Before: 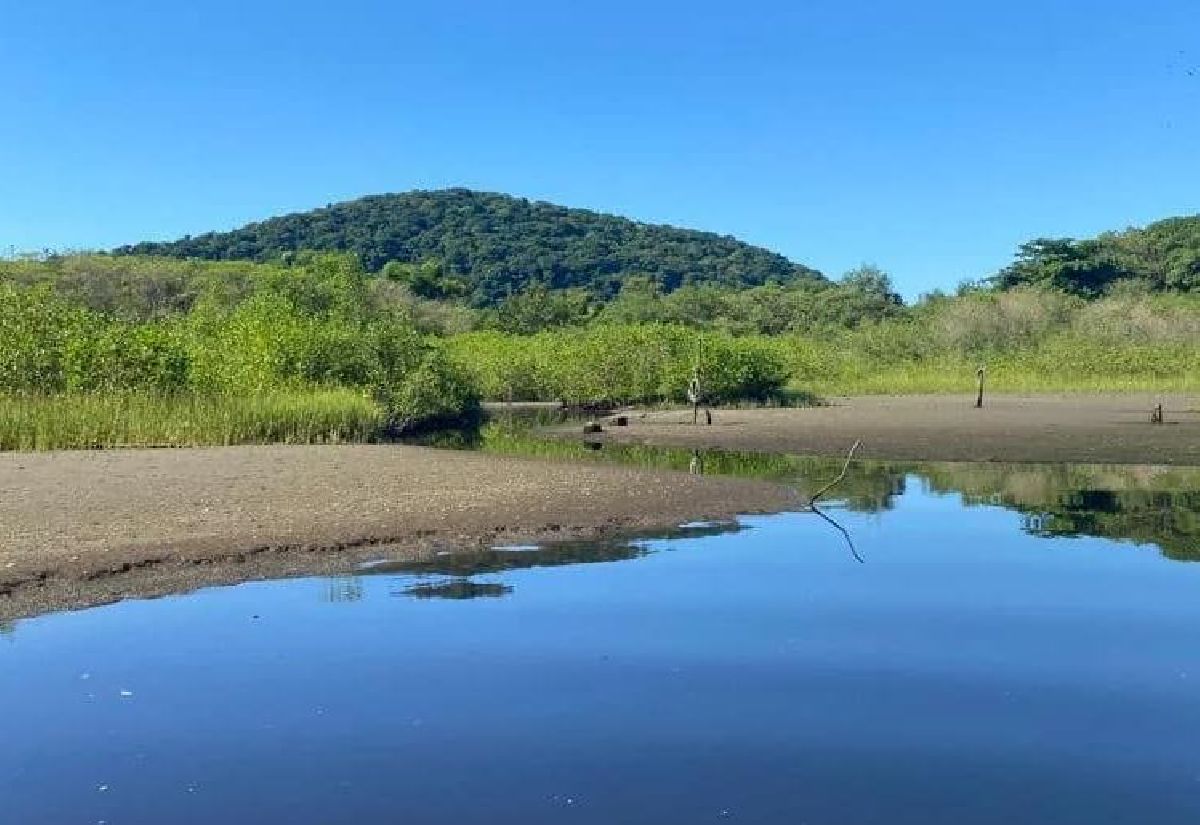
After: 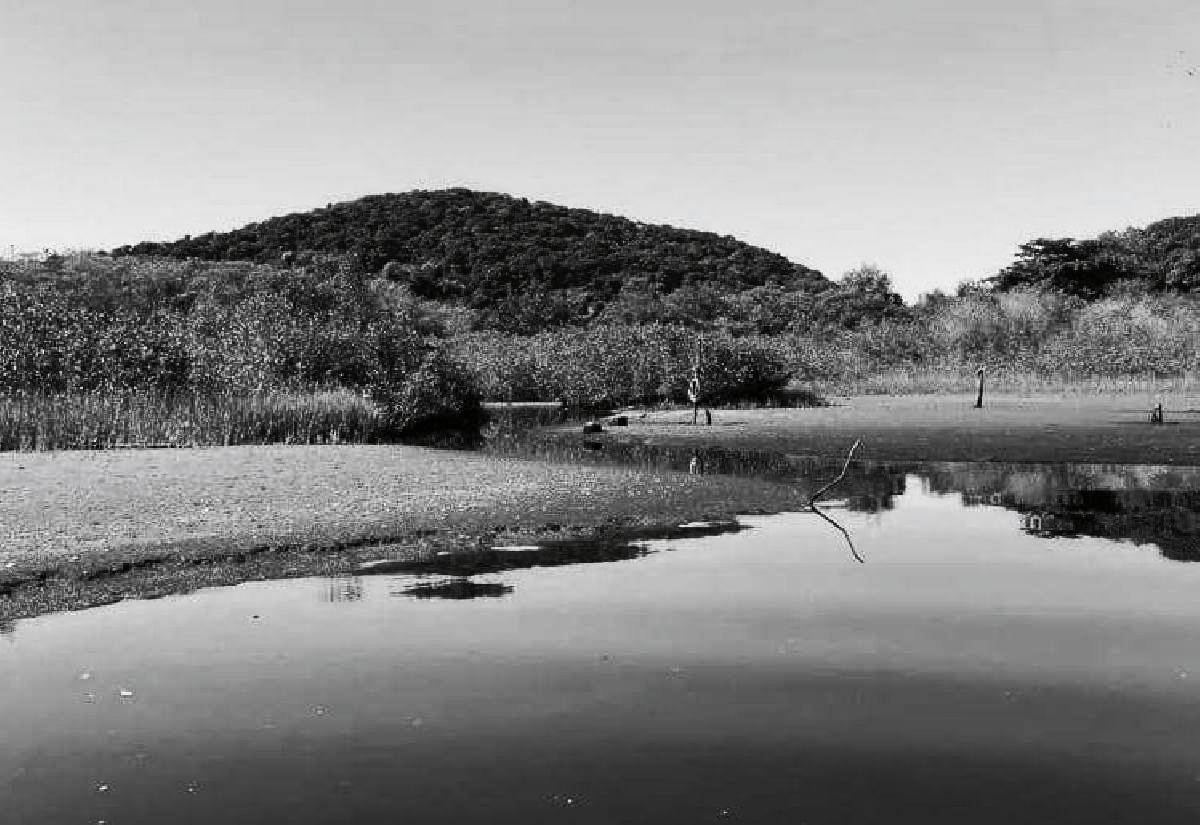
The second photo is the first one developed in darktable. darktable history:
tone curve: curves: ch0 [(0, 0) (0.003, 0.003) (0.011, 0.005) (0.025, 0.005) (0.044, 0.008) (0.069, 0.015) (0.1, 0.023) (0.136, 0.032) (0.177, 0.046) (0.224, 0.072) (0.277, 0.124) (0.335, 0.174) (0.399, 0.253) (0.468, 0.365) (0.543, 0.519) (0.623, 0.675) (0.709, 0.805) (0.801, 0.908) (0.898, 0.97) (1, 1)], preserve colors none
color look up table: target L [88.12, 88.12, 70.97, 73.44, 68.49, 68.12, 52.6, 59.92, 48.44, 45.08, 28.85, 22.62, 13.71, 200.55, 83.12, 80.97, 82.05, 82.05, 76.61, 78.79, 69.24, 73.68, 58.48, 46.43, 56.12, 21.24, 91.64, 84.56, 87.41, 80.24, 86.7, 75.88, 62.97, 67, 55.54, 56.78, 39.07, 43.59, 13.23, 6.319, 2.742, 100, 78.79, 84.2, 76.37, 62.46, 56.62, 49.83, 25.32], target a [-0.002, -0.002, 0.001 ×8, 0 ×4, -0.003, -0.003, 0, 0, 0.001, 0, 0.001 ×6, -0.1, -0.001, -0.003, -0.001, -0.003, 0, 0.001 ×6, -0.132, 0, -0.23, -1.004, 0, 0, 0.001 ×4, 0], target b [0.025, 0.025, -0.005, -0.005, -0.008, -0.008, -0.008, -0.005, -0.008, -0.007, -0.004, 0, -0.003, 0, 0.026, 0.026, 0.002, 0.002, -0.005, 0.003, -0.004, -0.005, -0.009, -0.006, -0.008, -0.004, 1.238, 0.003, 0.026, 0.003, 0.026, 0.002, -0.005, -0.005, -0.008, -0.009, -0.006, -0.008, 1.683, -0.001, 2.836, 13.22, 0.003, 0.002, -0.005, -0.005, -0.01, -0.008, -0.004], num patches 49
